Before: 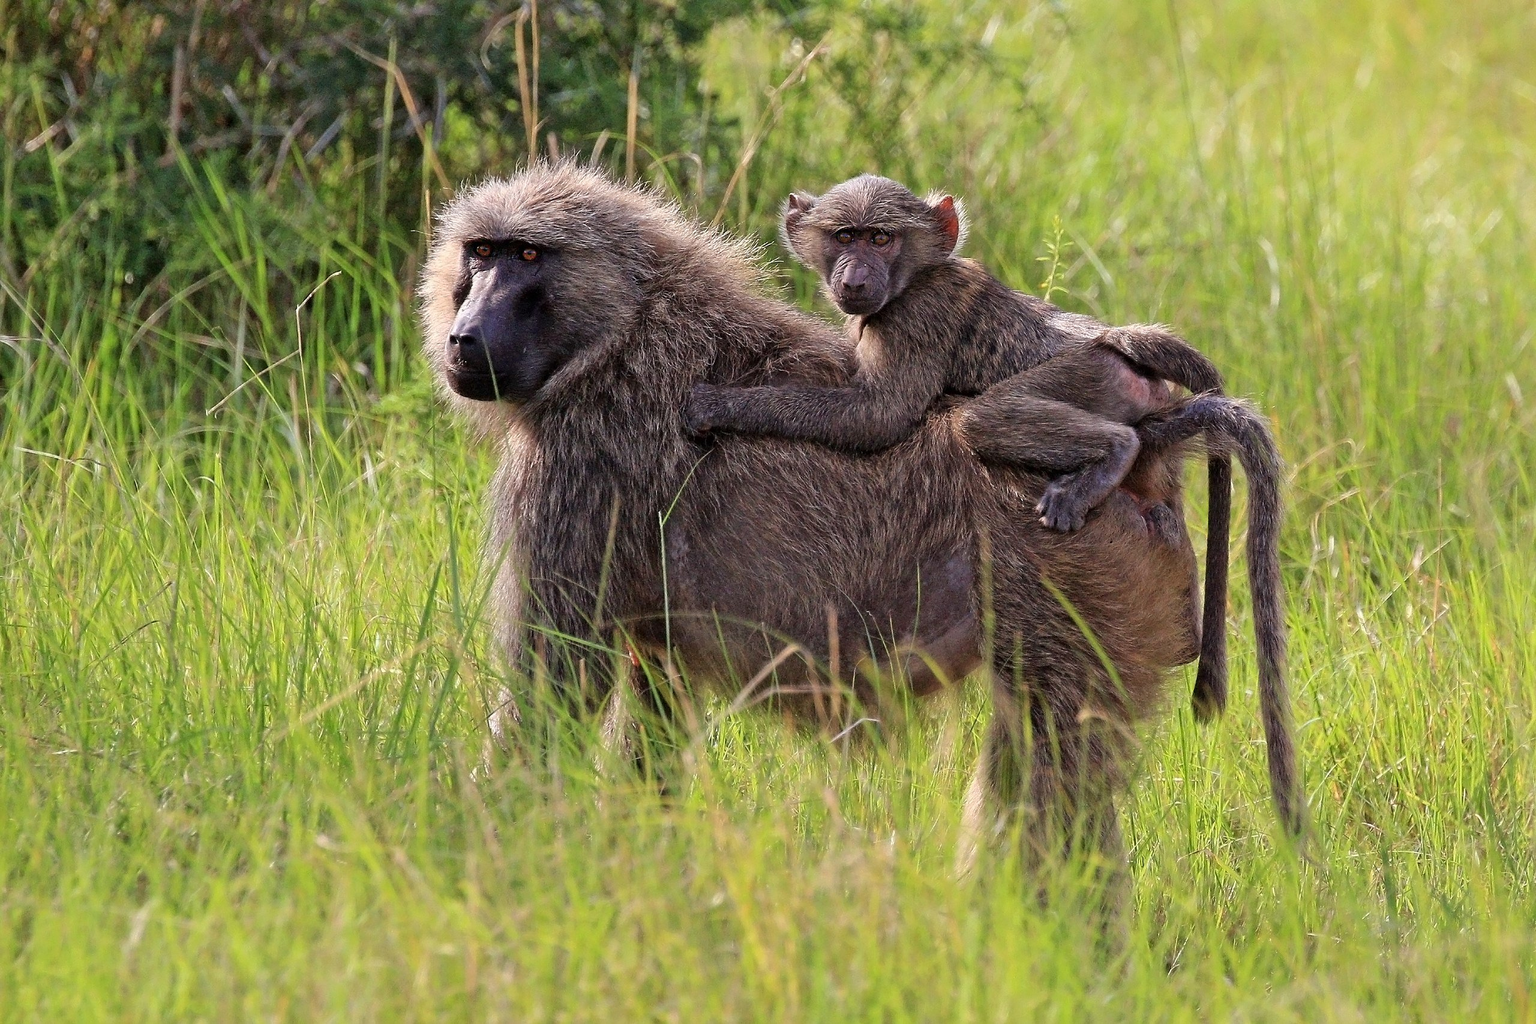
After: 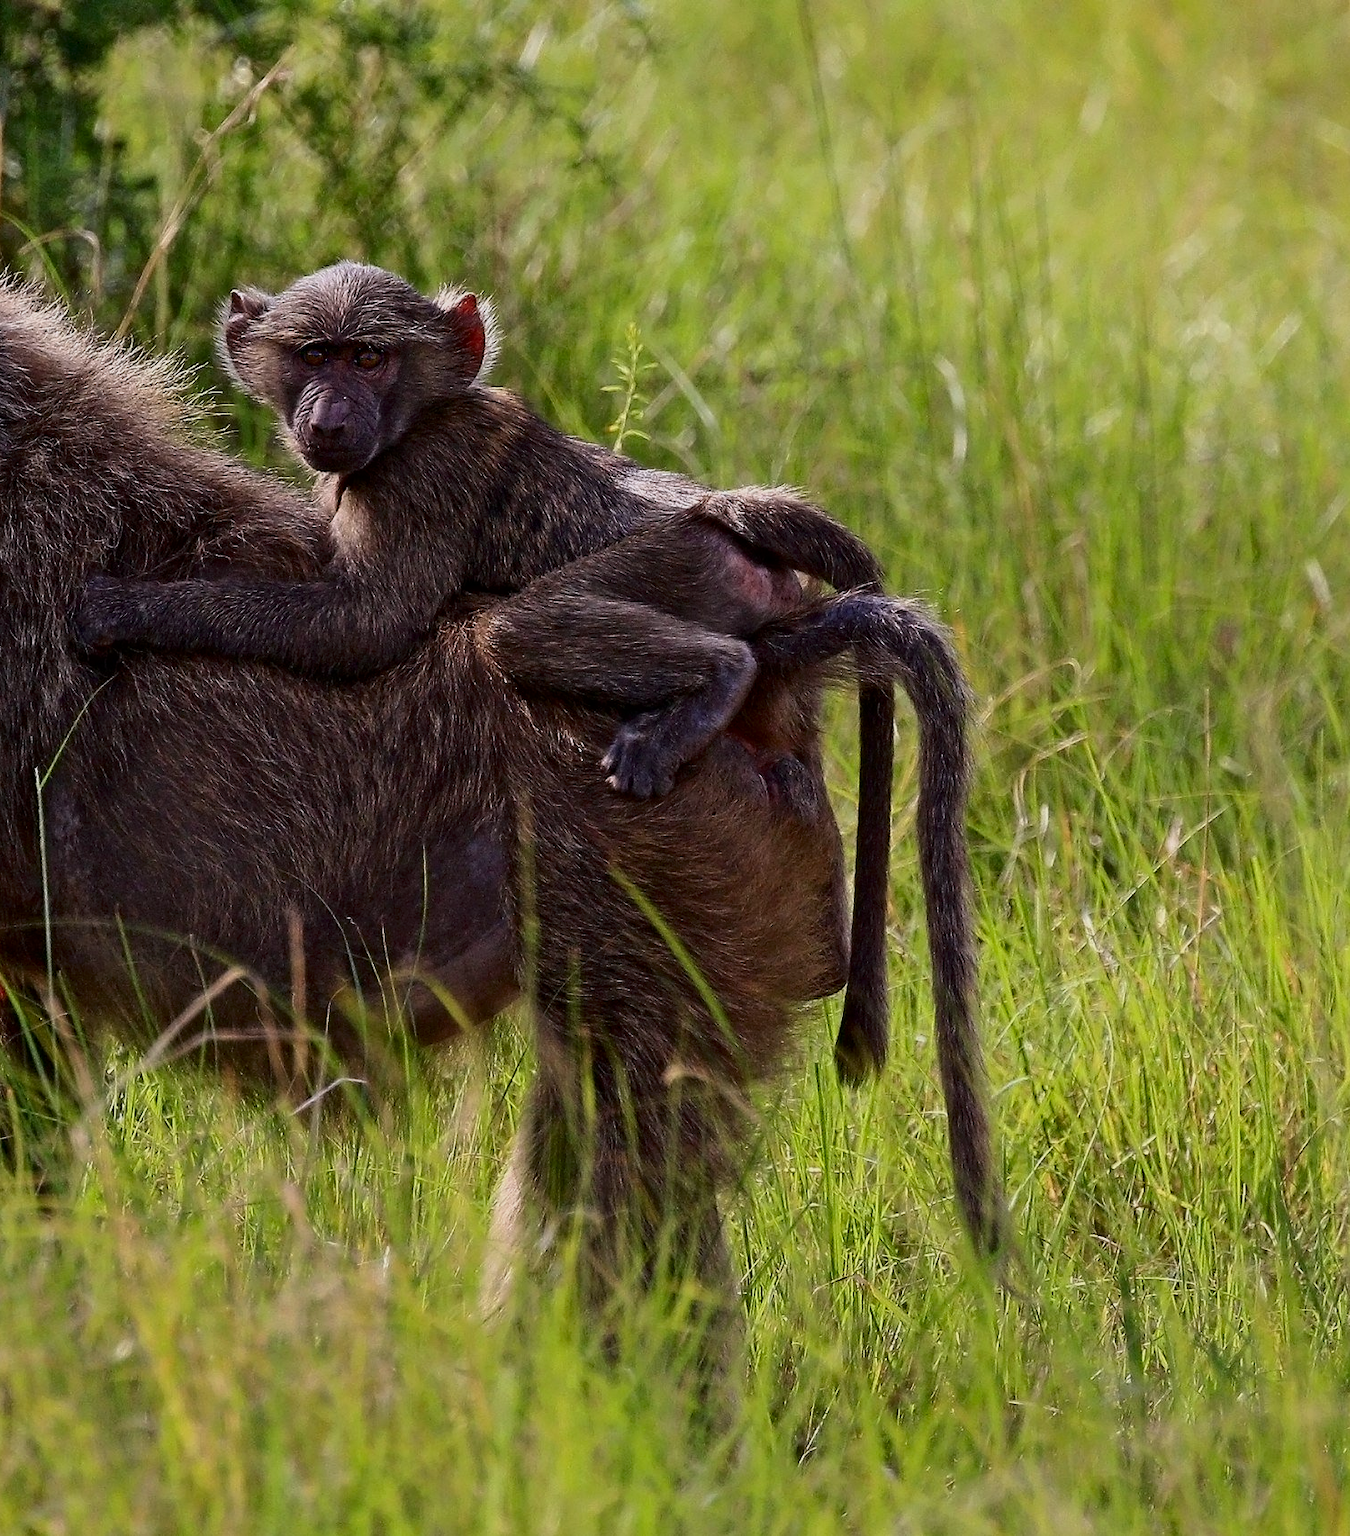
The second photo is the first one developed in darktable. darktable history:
exposure: exposure -0.462 EV, compensate highlight preservation false
crop: left 41.402%
white balance: red 1.004, blue 1.024
contrast brightness saturation: contrast 0.2, brightness -0.11, saturation 0.1
